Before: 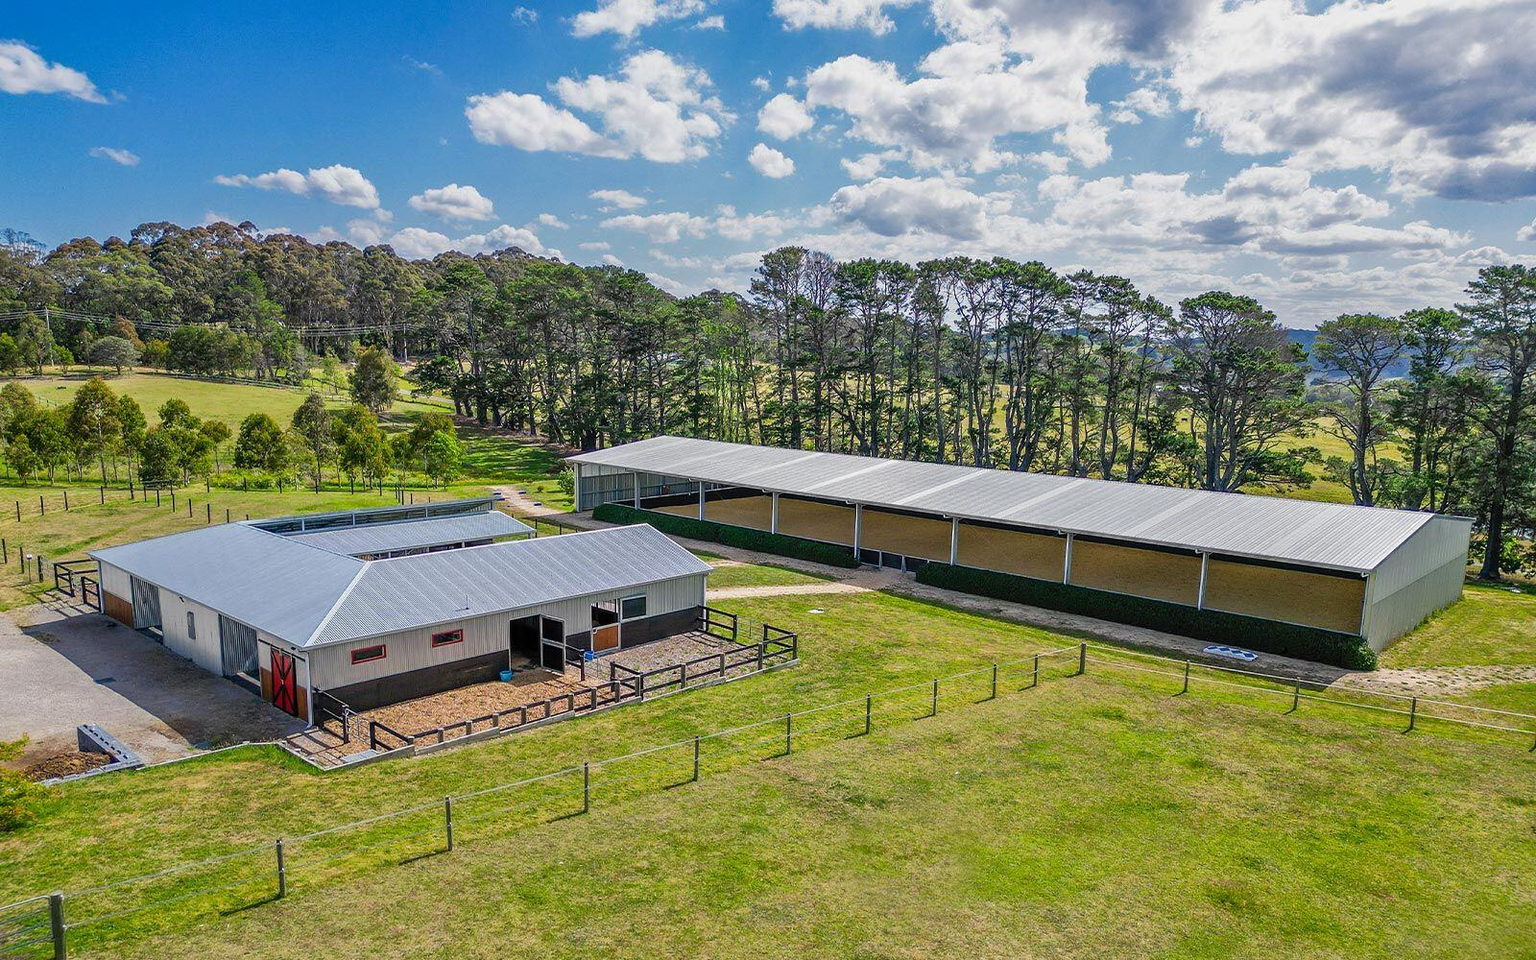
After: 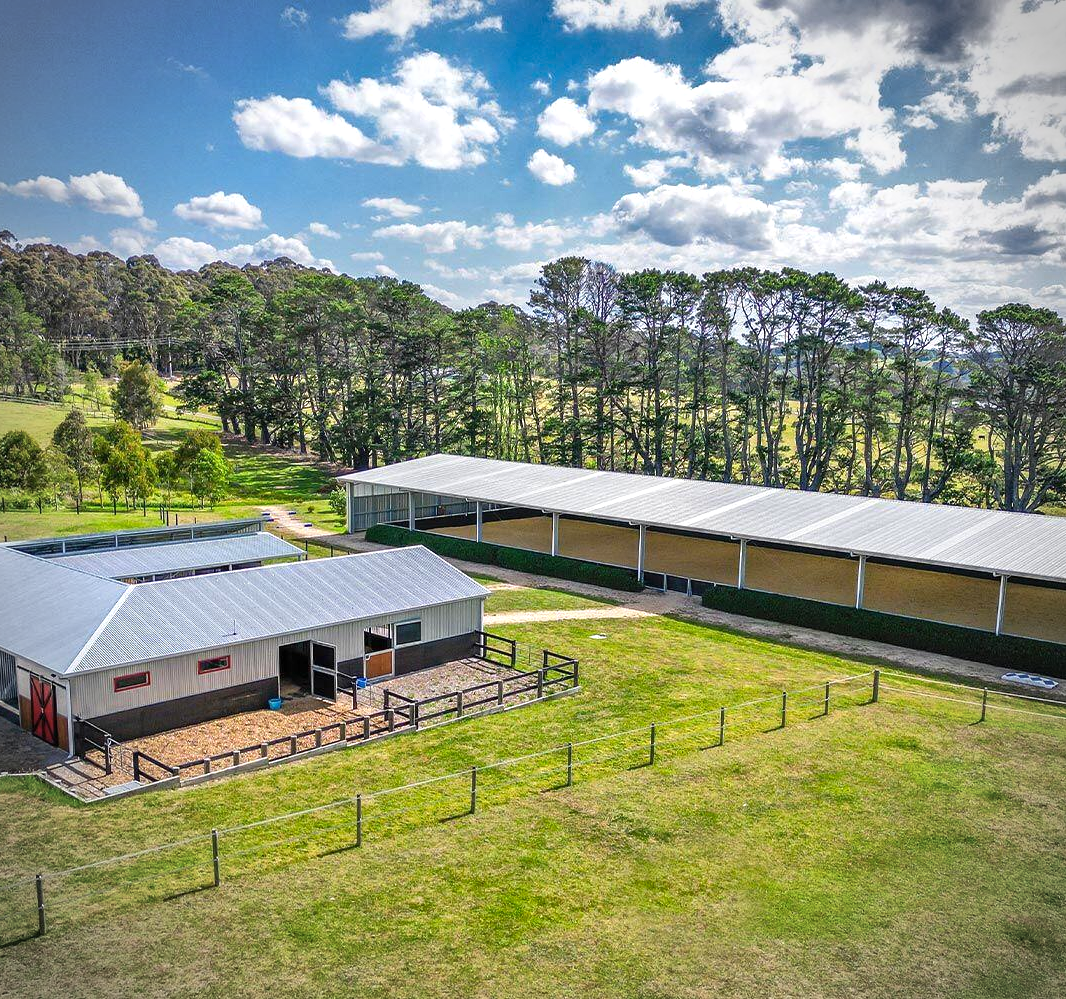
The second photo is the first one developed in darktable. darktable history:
crop and rotate: left 15.754%, right 17.579%
shadows and highlights: soften with gaussian
exposure: black level correction 0, exposure 0.5 EV, compensate highlight preservation false
vignetting: on, module defaults
